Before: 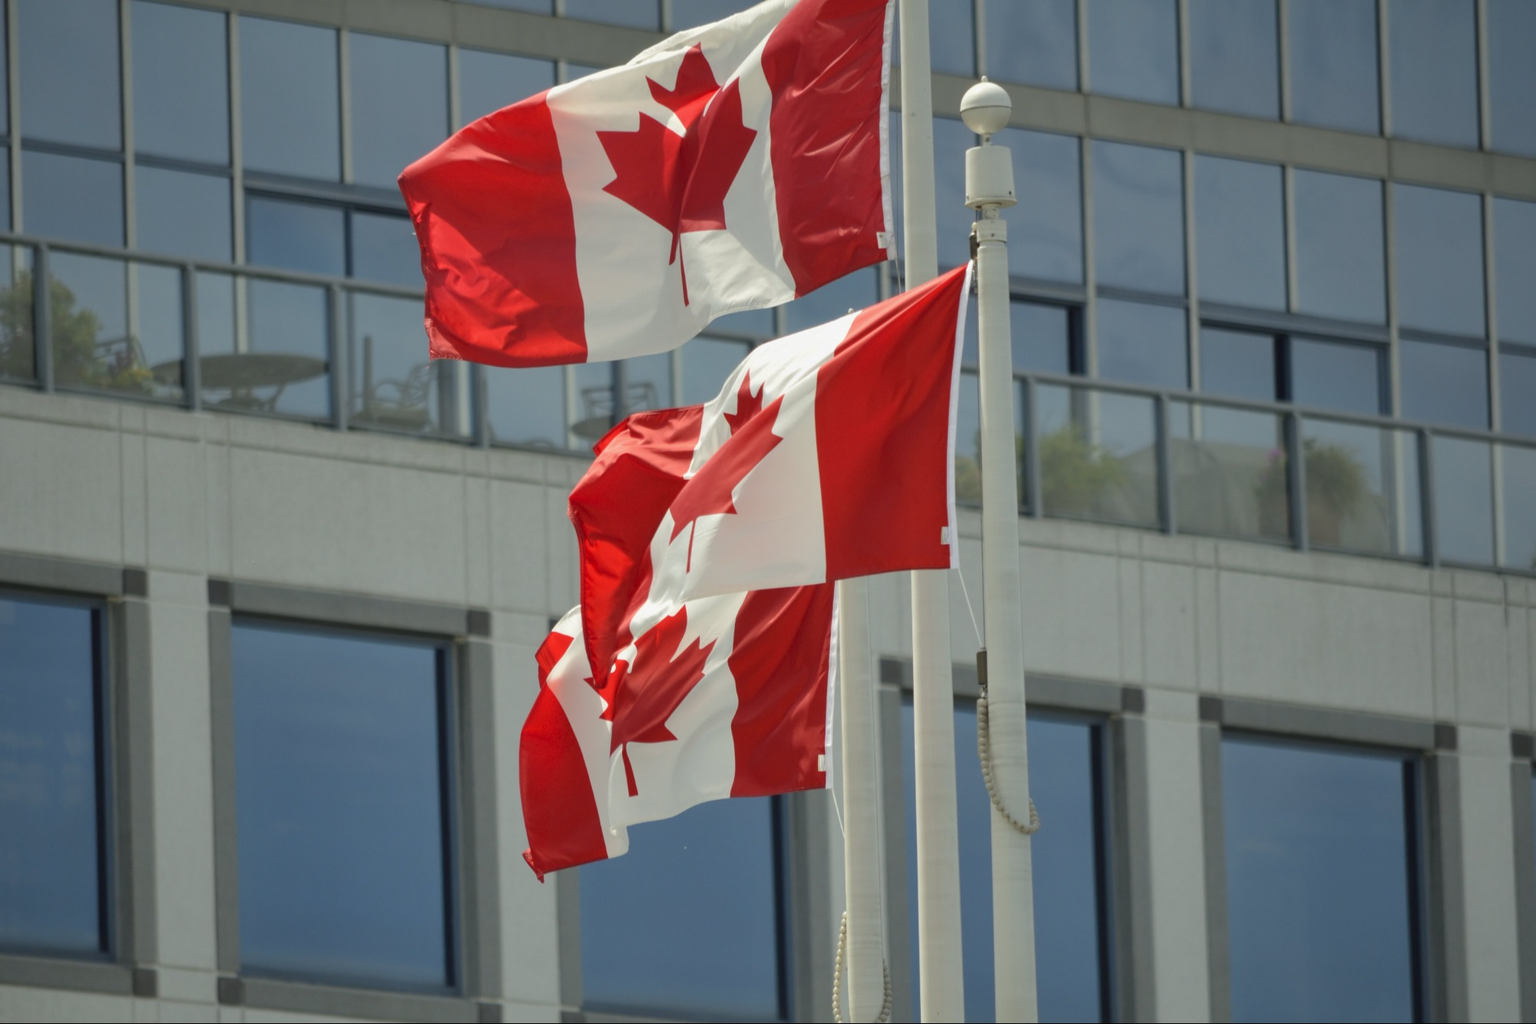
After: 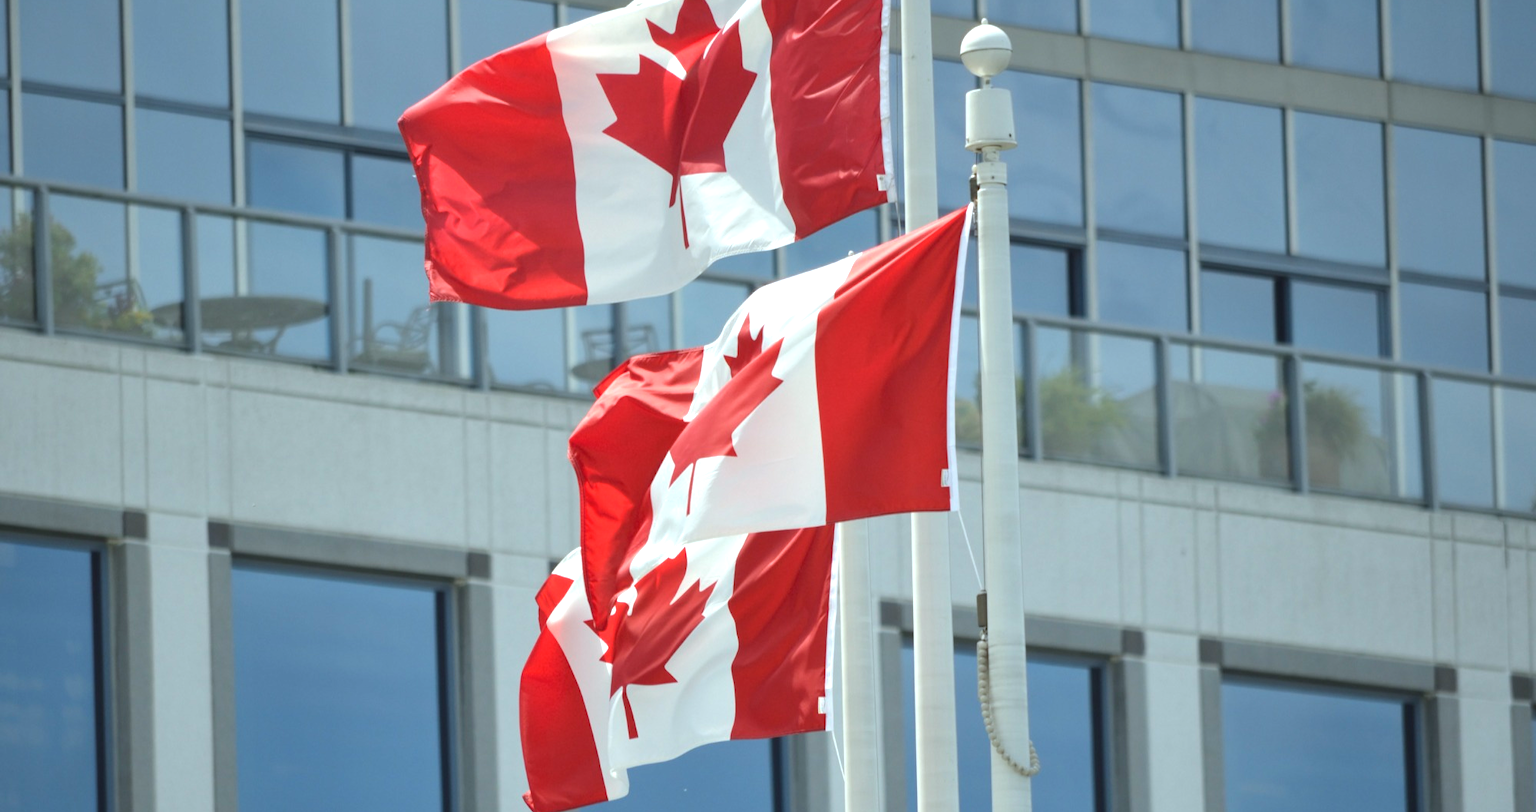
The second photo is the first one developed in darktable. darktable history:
exposure: exposure 0.781 EV, compensate highlight preservation false
color correction: highlights a* -4.18, highlights b* -10.81
crop and rotate: top 5.667%, bottom 14.937%
